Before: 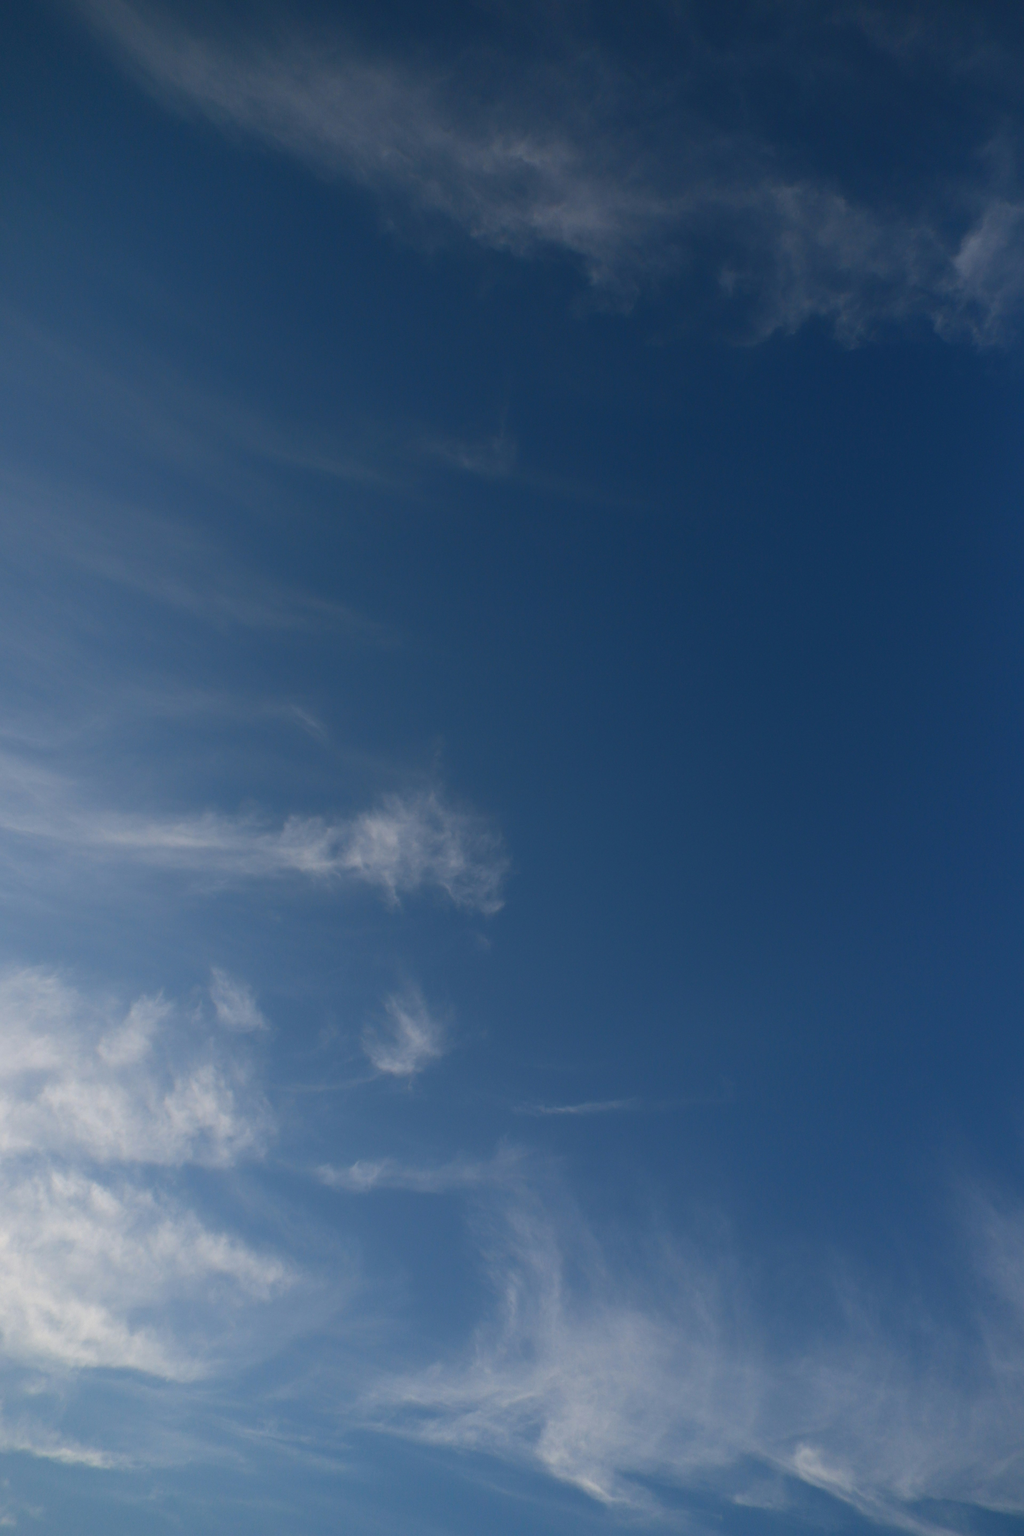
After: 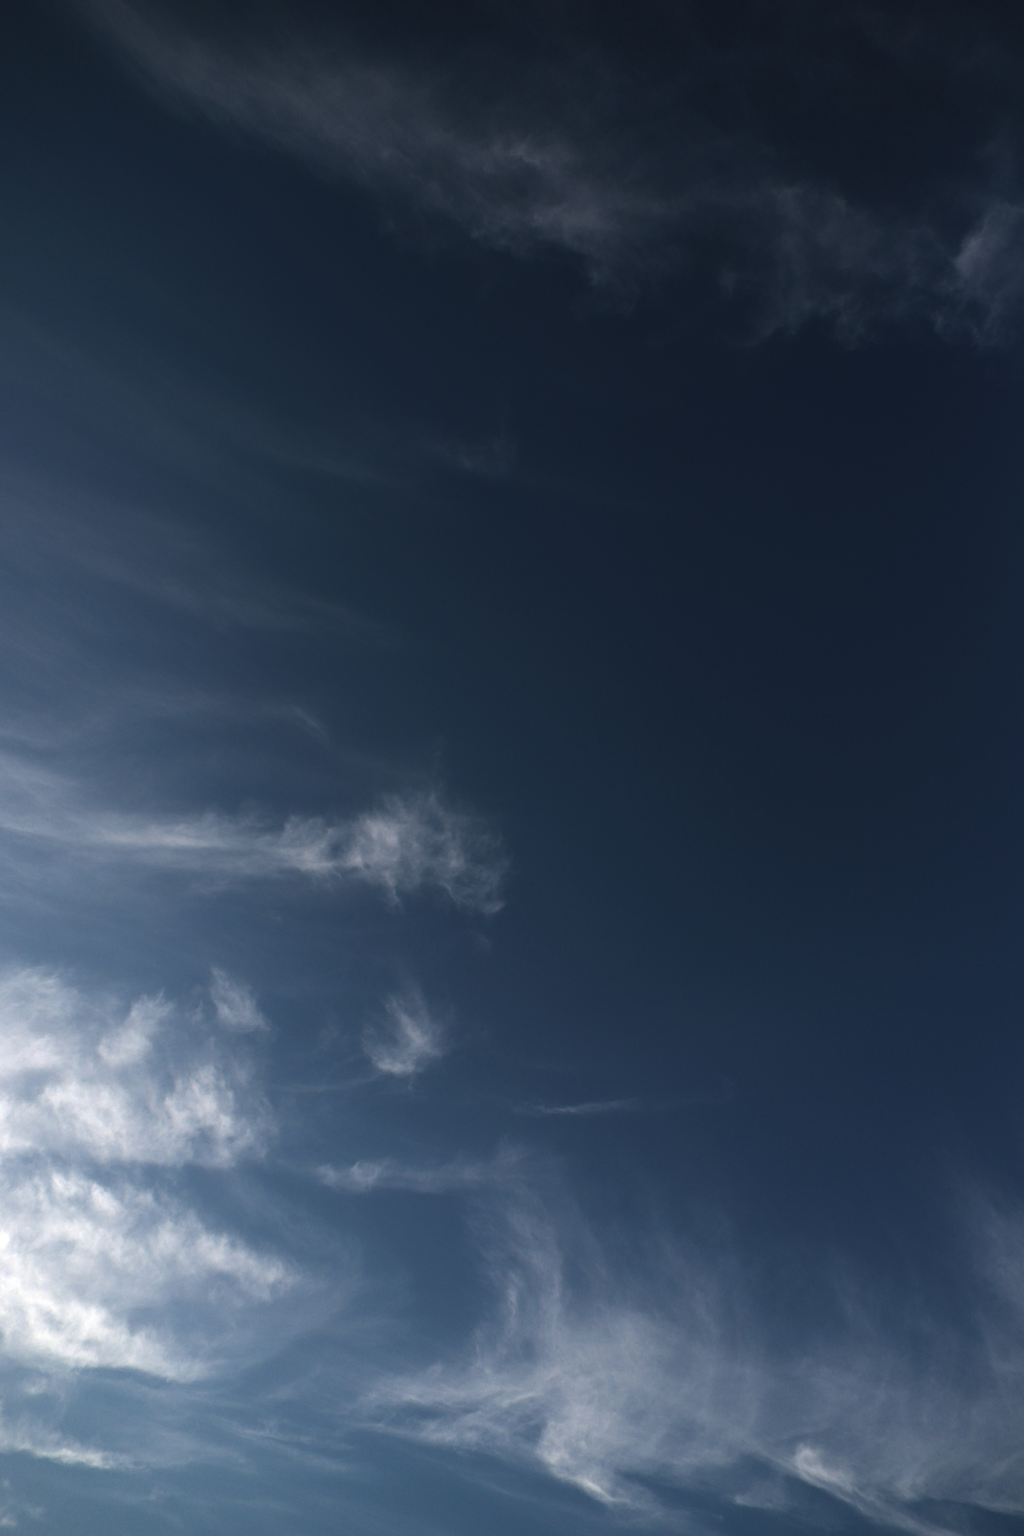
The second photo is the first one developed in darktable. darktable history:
exposure: black level correction 0, exposure 0.7 EV, compensate exposure bias true, compensate highlight preservation false
levels: levels [0, 0.618, 1]
